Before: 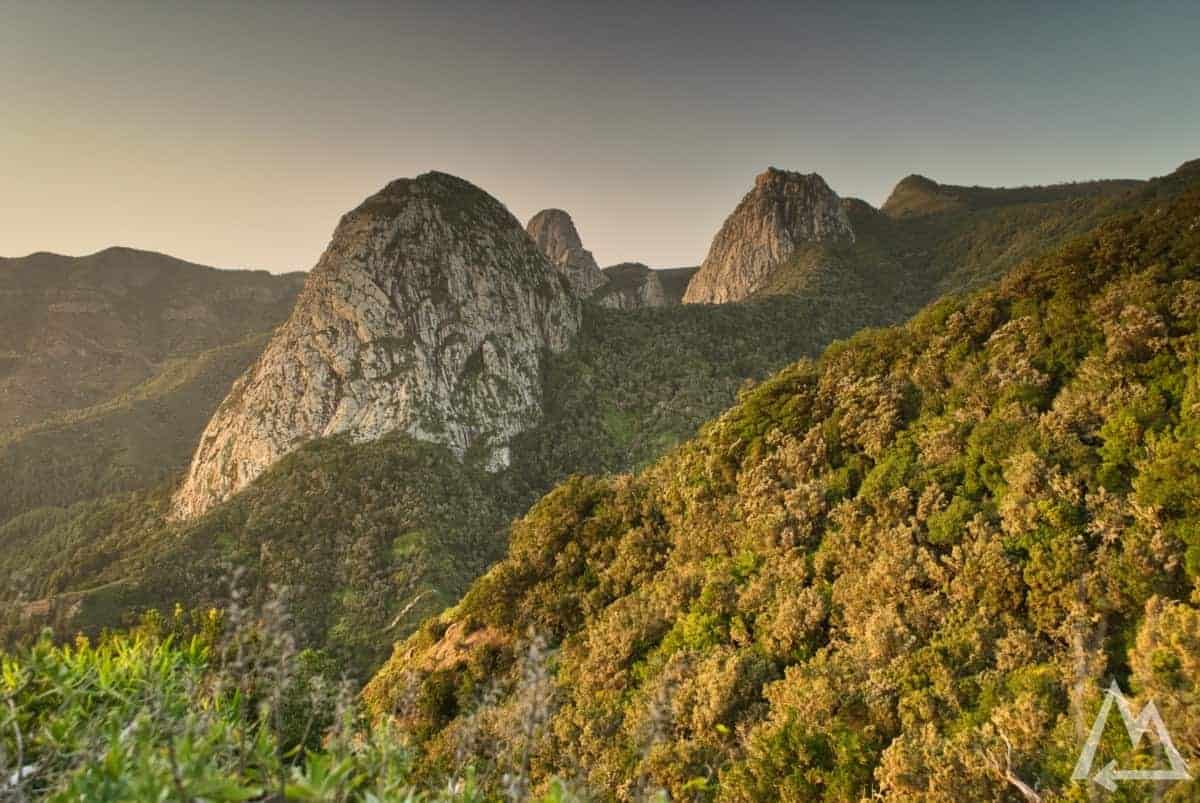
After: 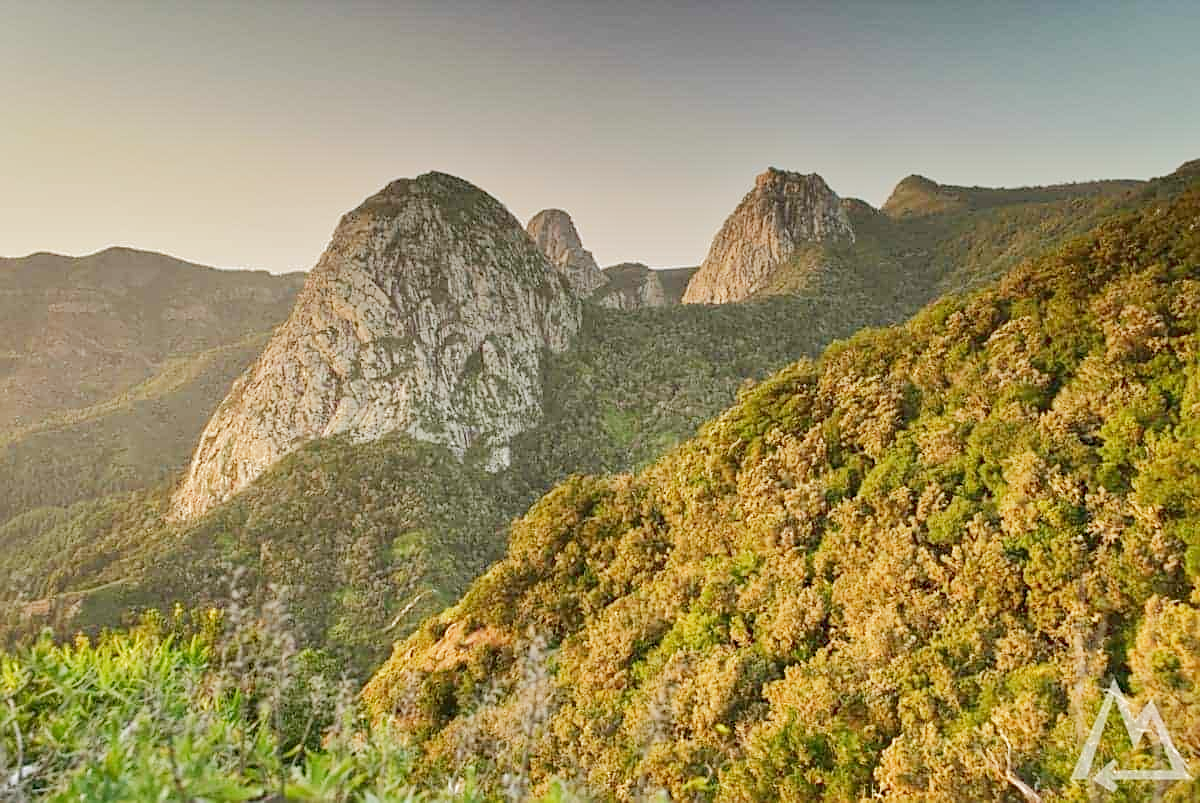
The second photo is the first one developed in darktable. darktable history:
base curve: curves: ch0 [(0, 0) (0.204, 0.334) (0.55, 0.733) (1, 1)], preserve colors none
sharpen: on, module defaults
tone curve: curves: ch0 [(0, 0) (0.003, 0.048) (0.011, 0.055) (0.025, 0.065) (0.044, 0.089) (0.069, 0.111) (0.1, 0.132) (0.136, 0.163) (0.177, 0.21) (0.224, 0.259) (0.277, 0.323) (0.335, 0.385) (0.399, 0.442) (0.468, 0.508) (0.543, 0.578) (0.623, 0.648) (0.709, 0.716) (0.801, 0.781) (0.898, 0.845) (1, 1)], color space Lab, linked channels, preserve colors none
